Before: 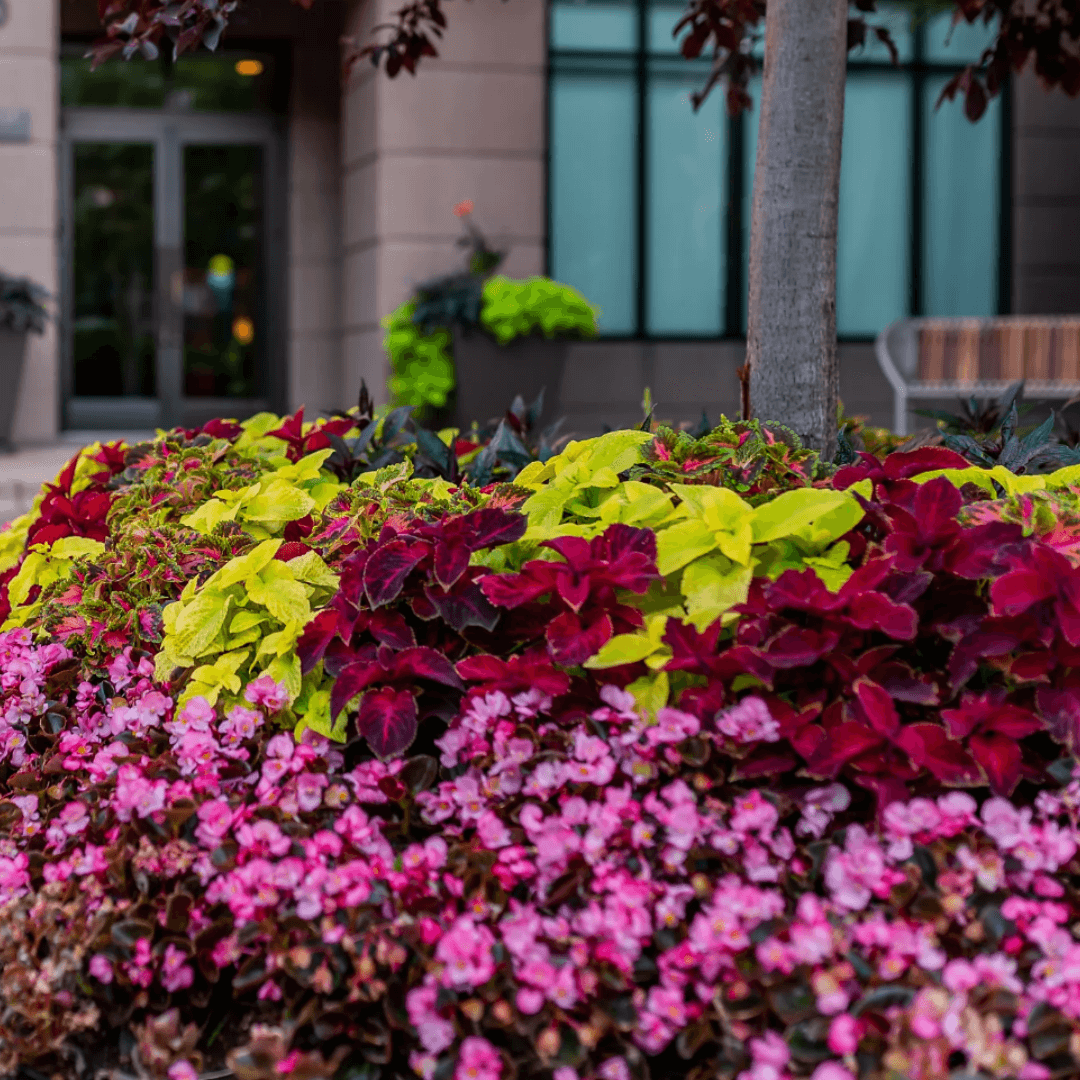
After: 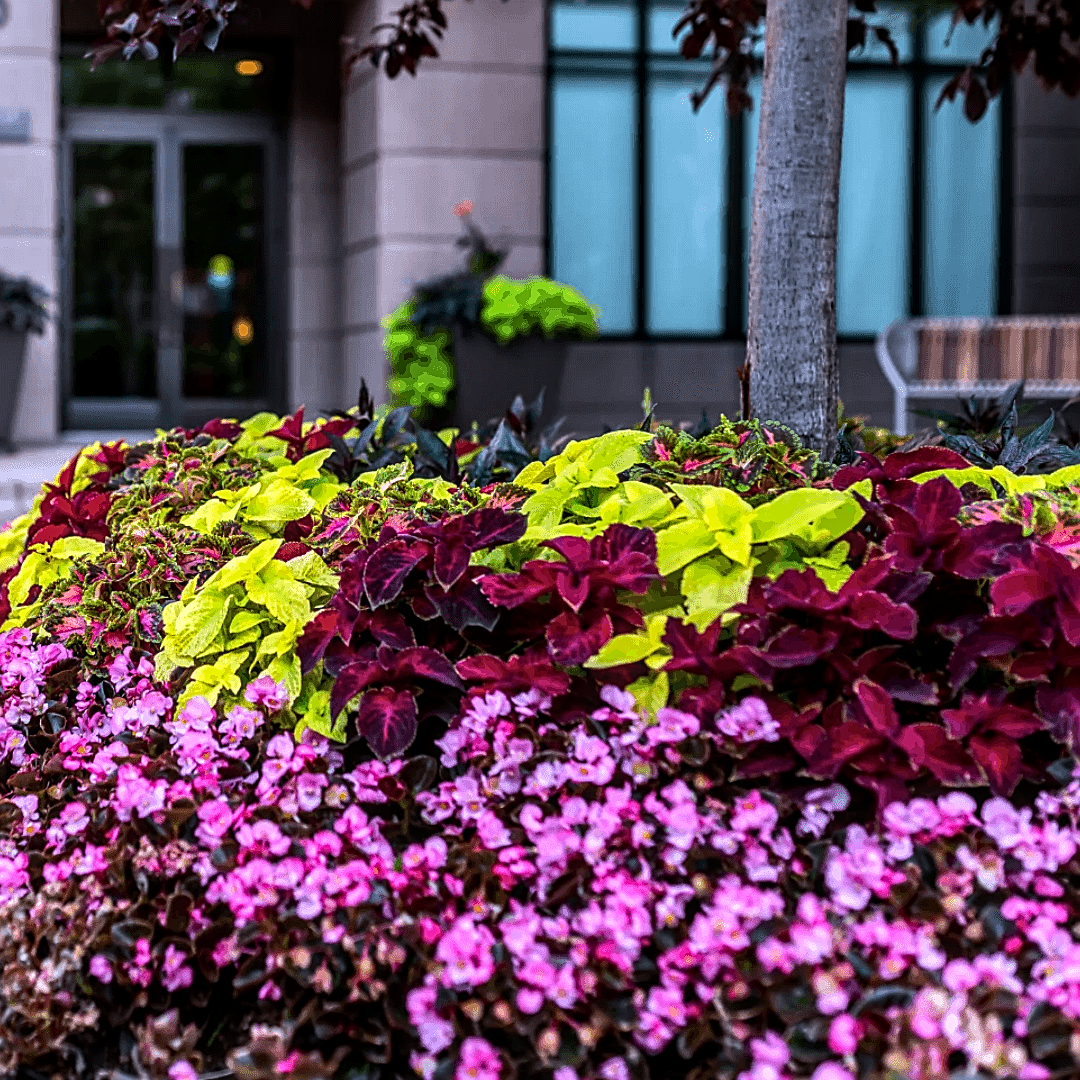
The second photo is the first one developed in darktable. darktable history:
local contrast: on, module defaults
exposure: compensate highlight preservation false
base curve: preserve colors none
white balance: red 0.948, green 1.02, blue 1.176
tone equalizer: -8 EV -0.75 EV, -7 EV -0.7 EV, -6 EV -0.6 EV, -5 EV -0.4 EV, -3 EV 0.4 EV, -2 EV 0.6 EV, -1 EV 0.7 EV, +0 EV 0.75 EV, edges refinement/feathering 500, mask exposure compensation -1.57 EV, preserve details no
sharpen: on, module defaults
